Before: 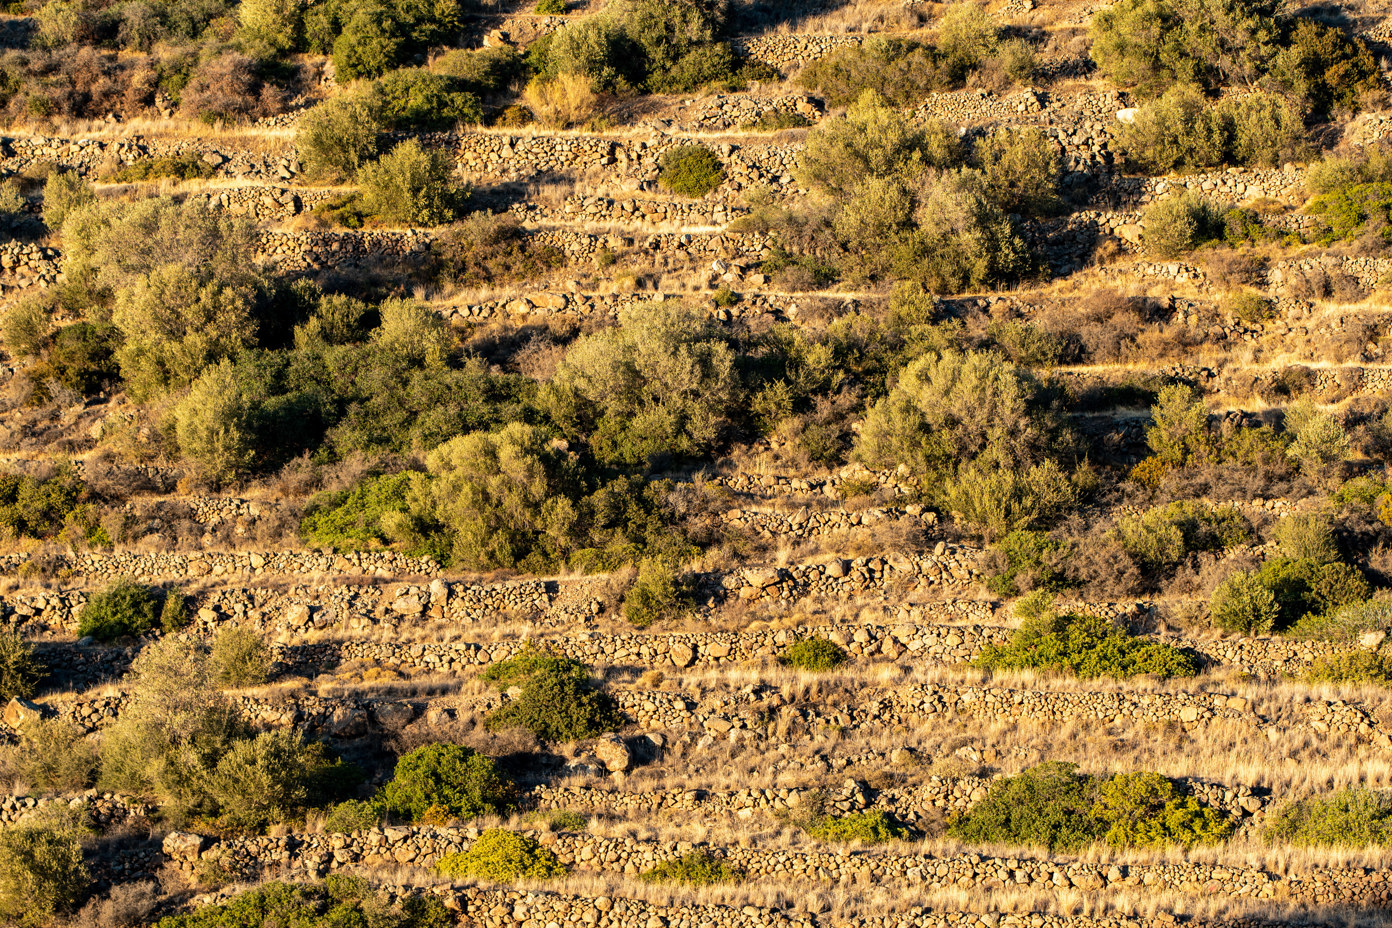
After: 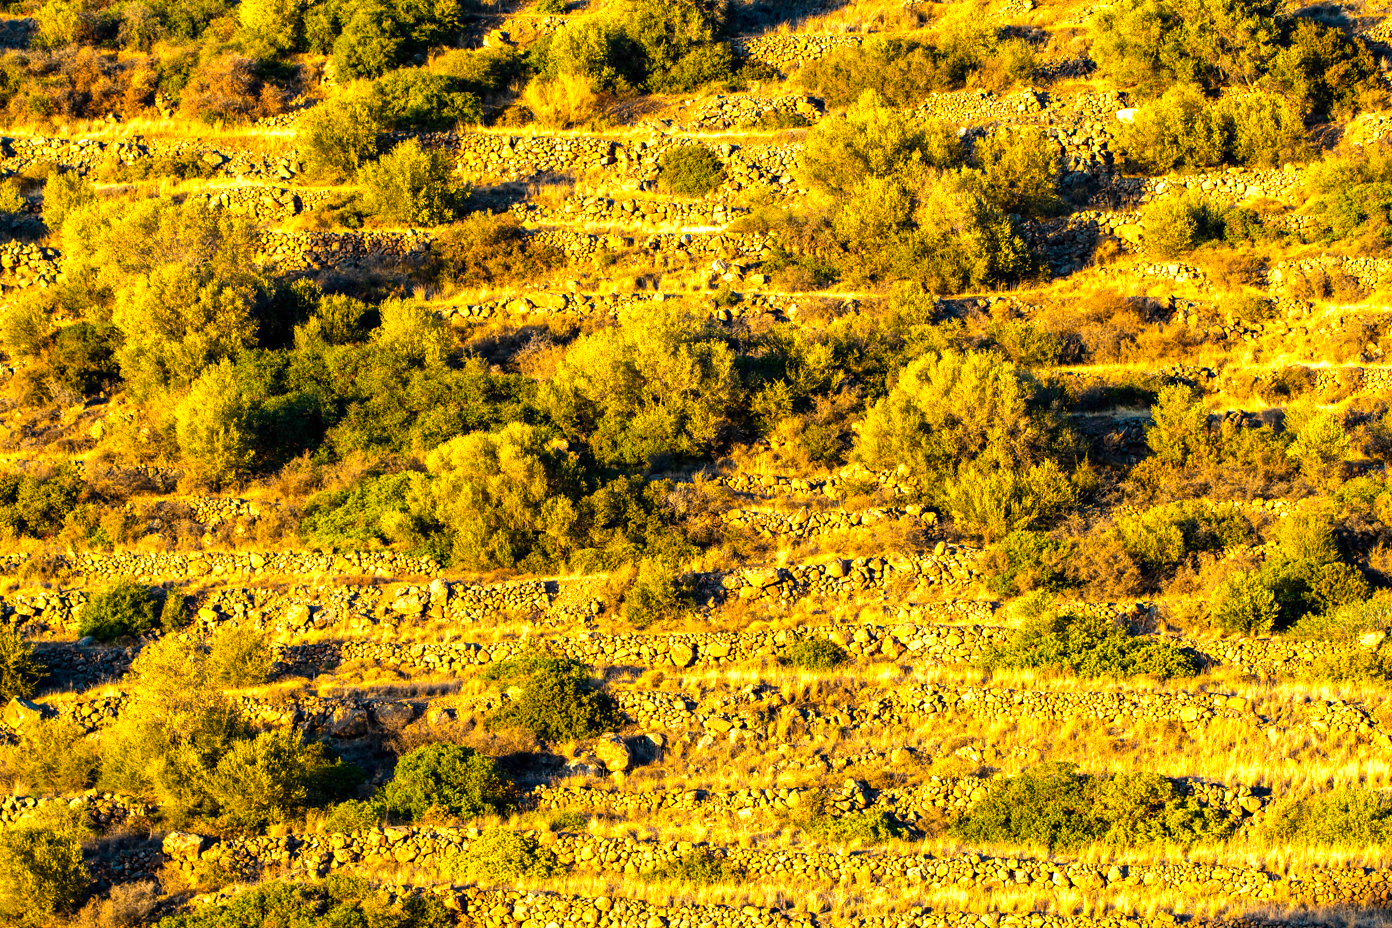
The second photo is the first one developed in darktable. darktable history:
color balance rgb: linear chroma grading › global chroma 15.597%, perceptual saturation grading › global saturation 29.423%, global vibrance 23.714%
exposure: black level correction 0, exposure 0.699 EV, compensate exposure bias true, compensate highlight preservation false
